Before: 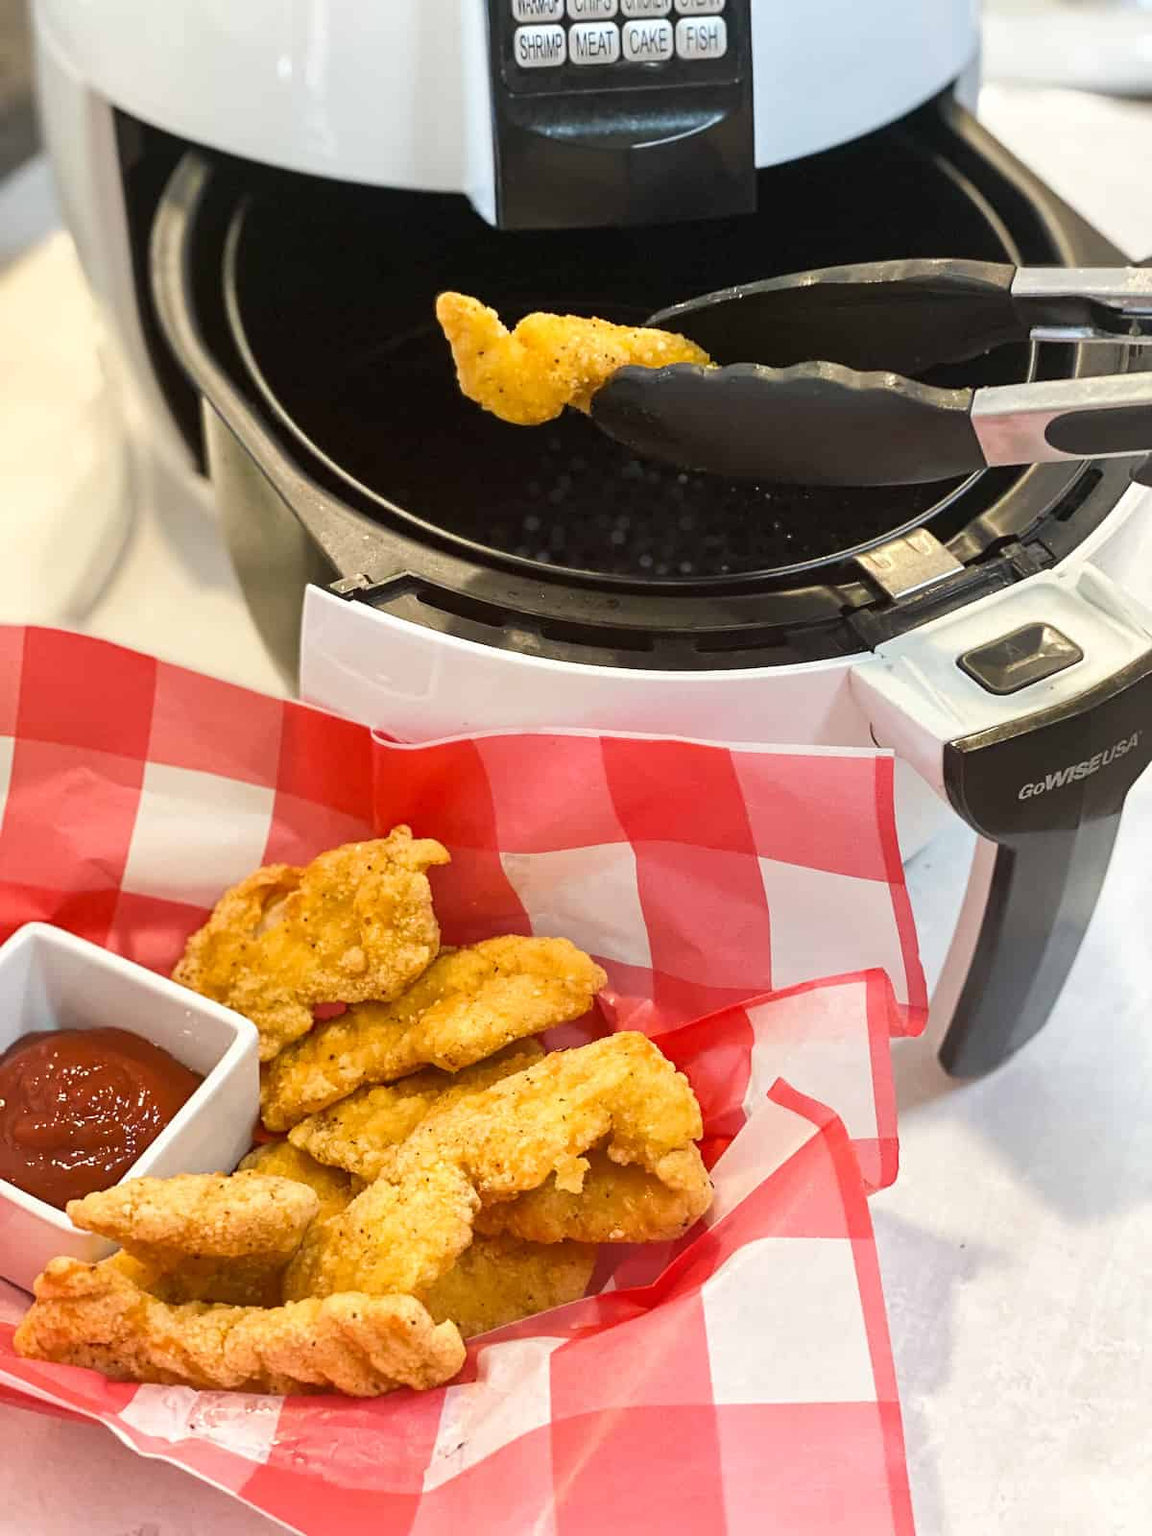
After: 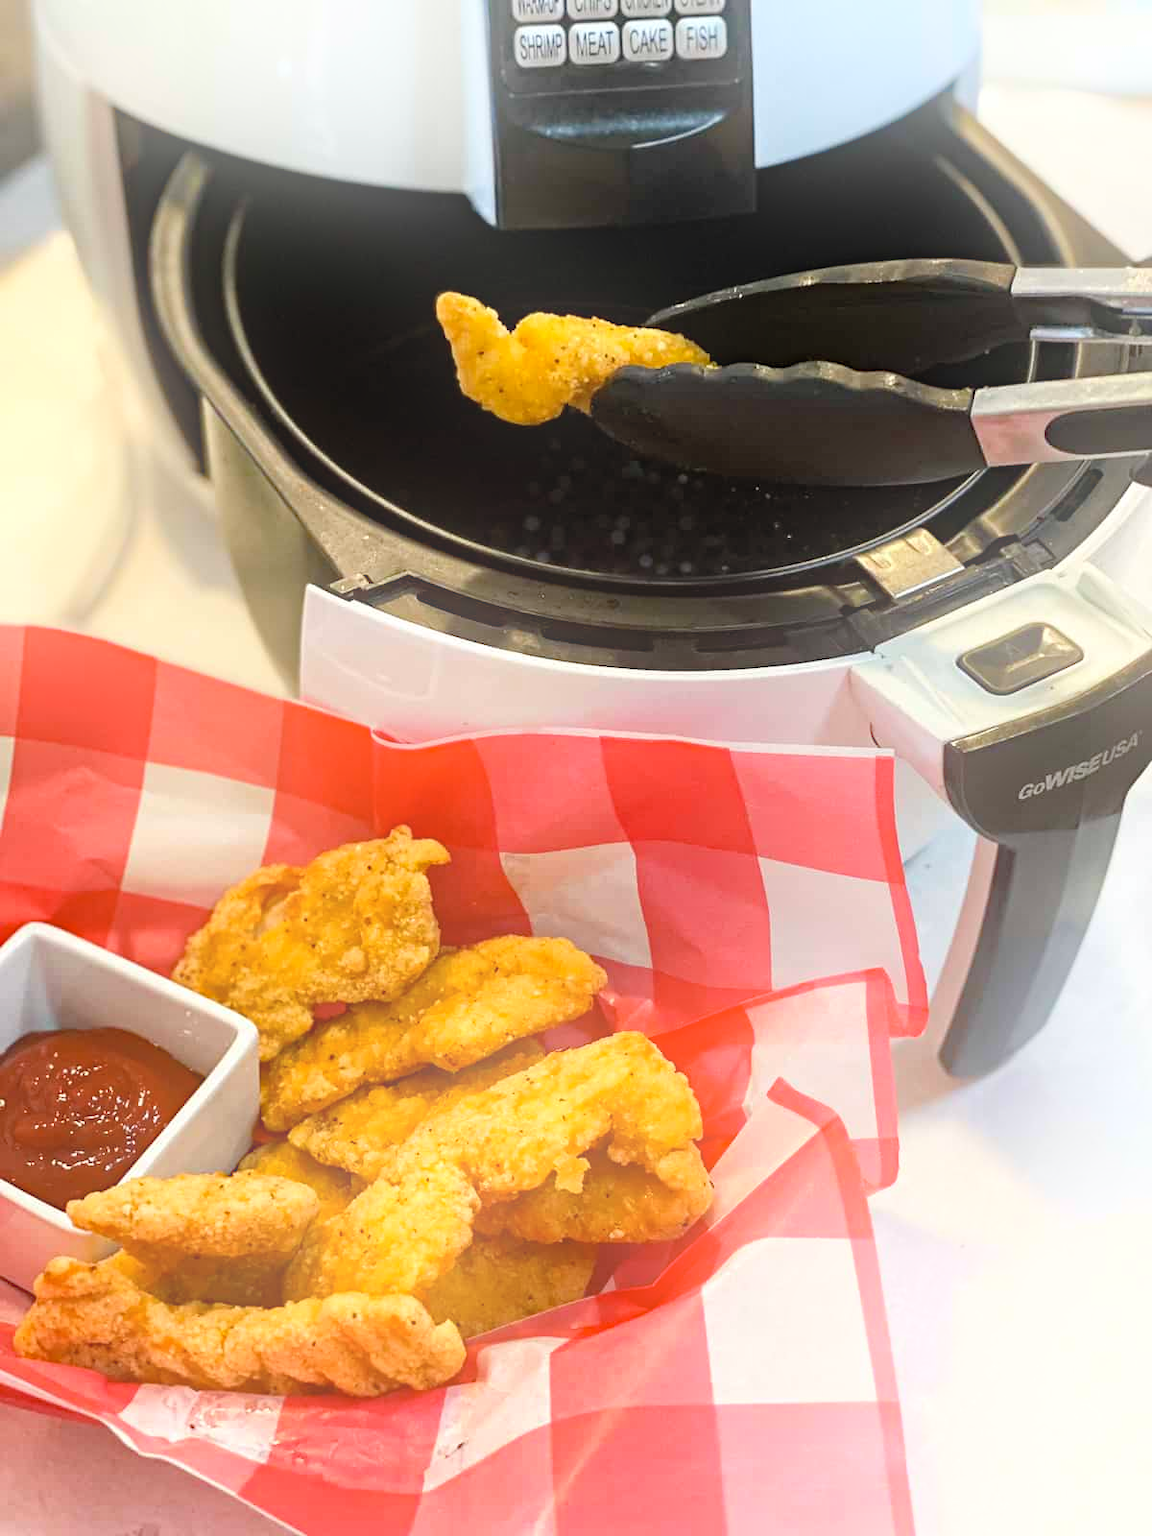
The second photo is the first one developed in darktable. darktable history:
haze removal: strength 0.29, distance 0.25, compatibility mode true, adaptive false
base curve: curves: ch0 [(0, 0) (0.303, 0.277) (1, 1)]
bloom: threshold 82.5%, strength 16.25%
